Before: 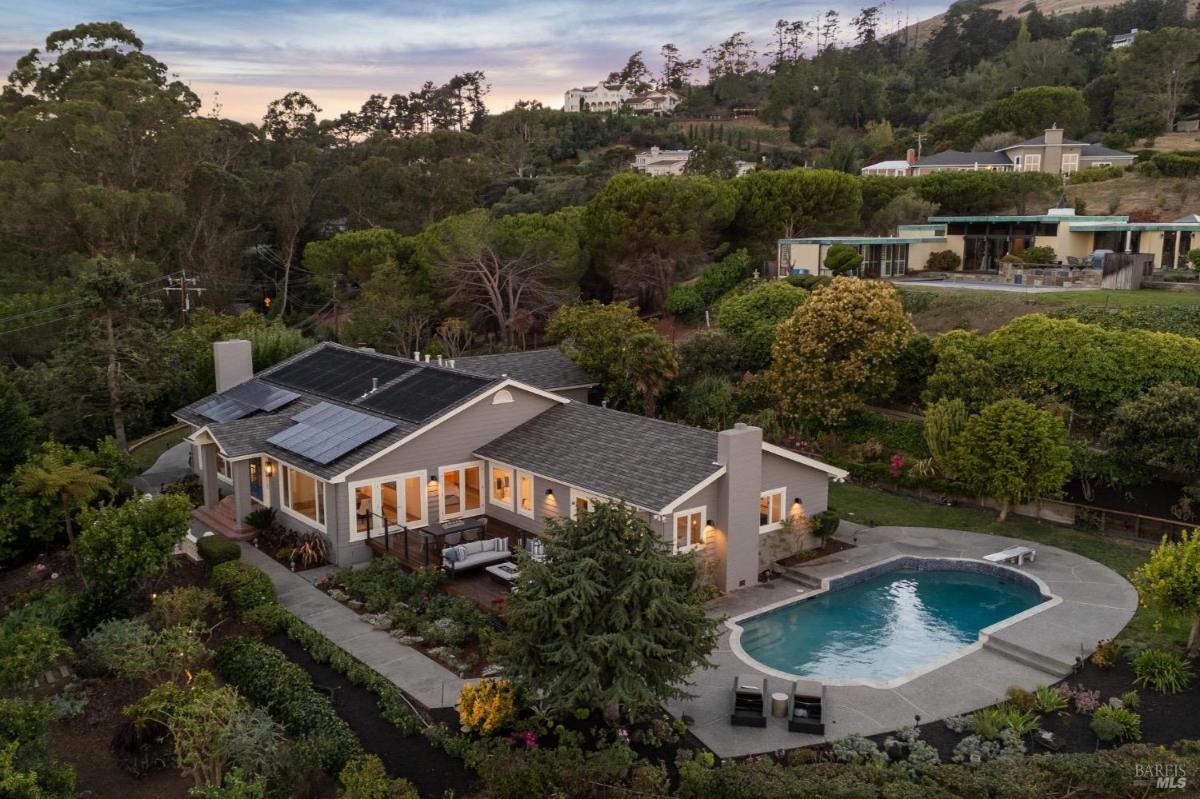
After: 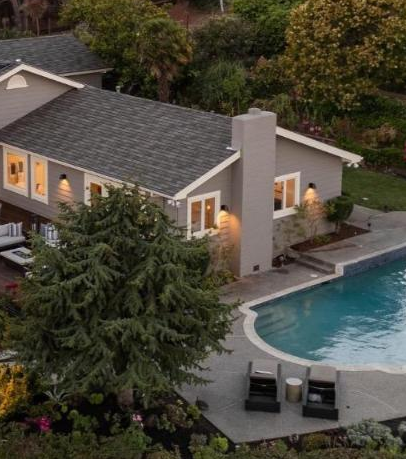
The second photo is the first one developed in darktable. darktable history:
crop: left 40.553%, top 39.464%, right 25.551%, bottom 3.062%
